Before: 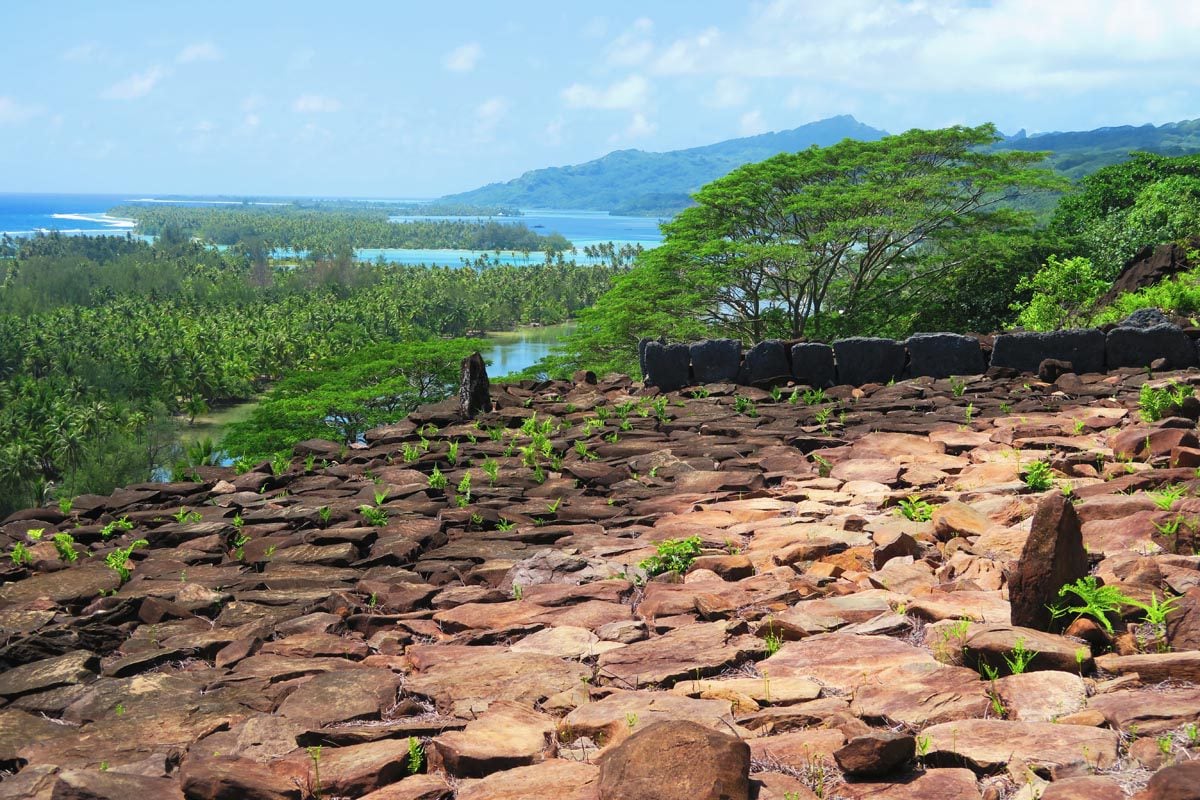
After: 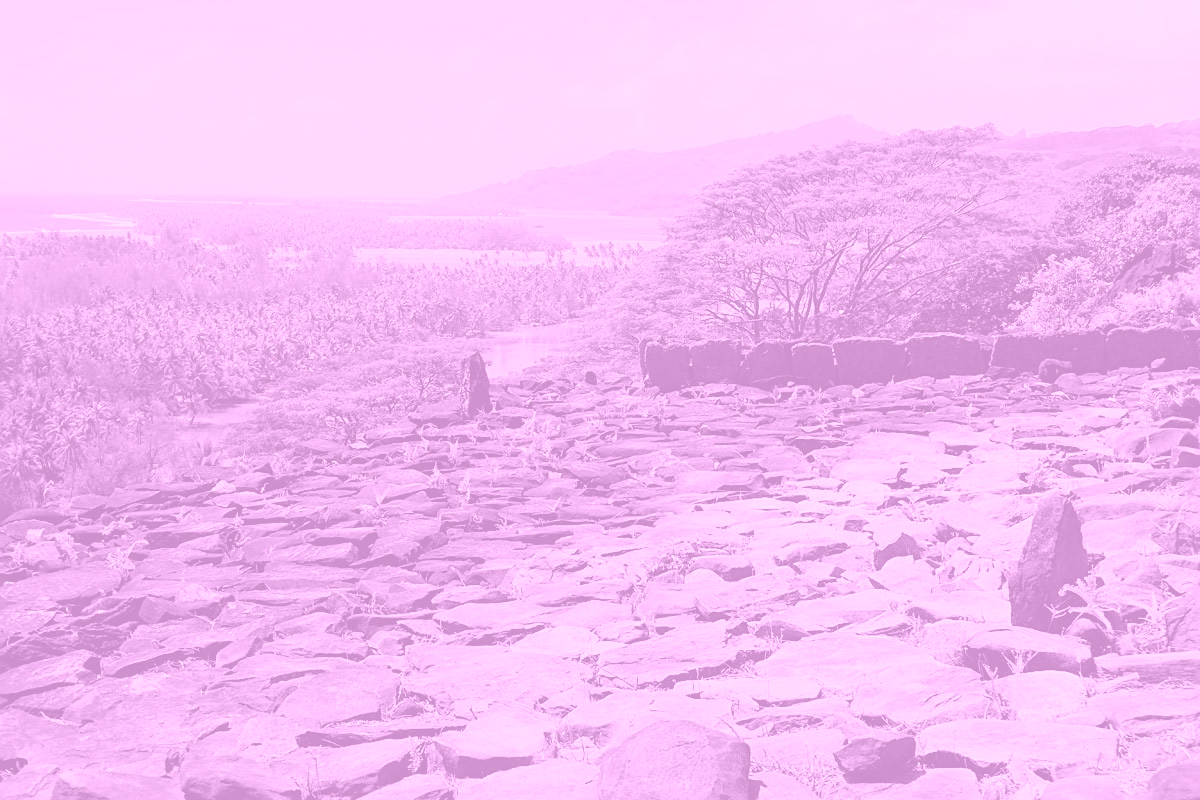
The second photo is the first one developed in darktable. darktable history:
tone curve: curves: ch0 [(0, 0) (0.068, 0.031) (0.175, 0.139) (0.32, 0.345) (0.495, 0.544) (0.748, 0.762) (0.993, 0.954)]; ch1 [(0, 0) (0.294, 0.184) (0.34, 0.303) (0.371, 0.344) (0.441, 0.408) (0.477, 0.474) (0.499, 0.5) (0.529, 0.523) (0.677, 0.762) (1, 1)]; ch2 [(0, 0) (0.431, 0.419) (0.495, 0.502) (0.524, 0.534) (0.557, 0.56) (0.634, 0.654) (0.728, 0.722) (1, 1)], color space Lab, independent channels, preserve colors none
sharpen: on, module defaults
colorize: hue 331.2°, saturation 69%, source mix 30.28%, lightness 69.02%, version 1
color balance rgb: linear chroma grading › global chroma 15%, perceptual saturation grading › global saturation 30%
